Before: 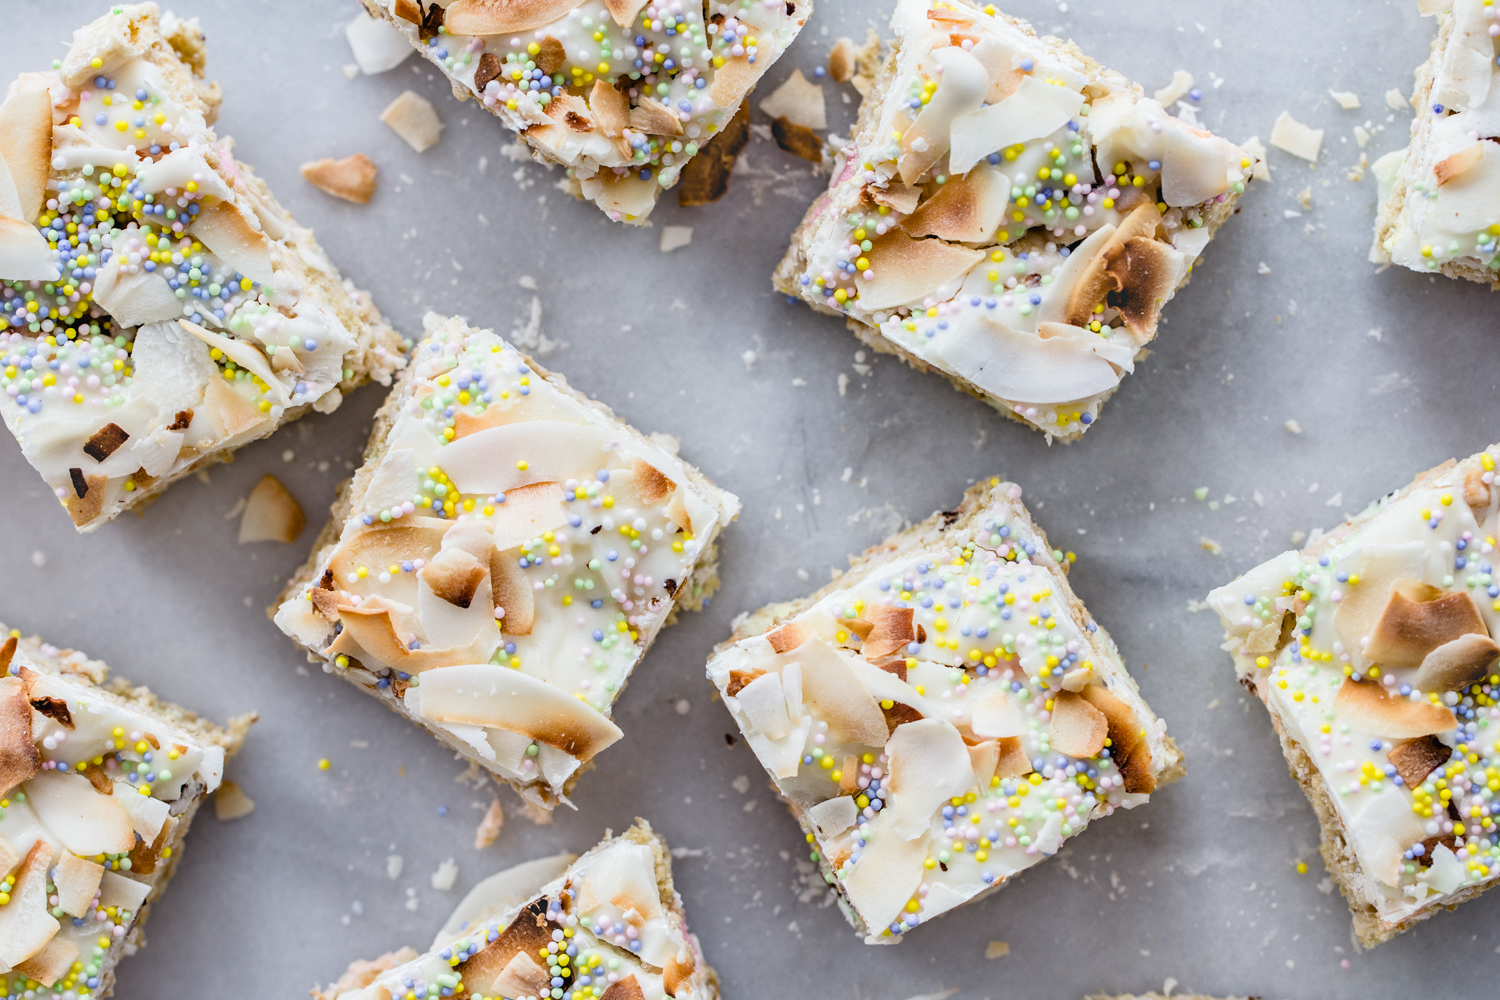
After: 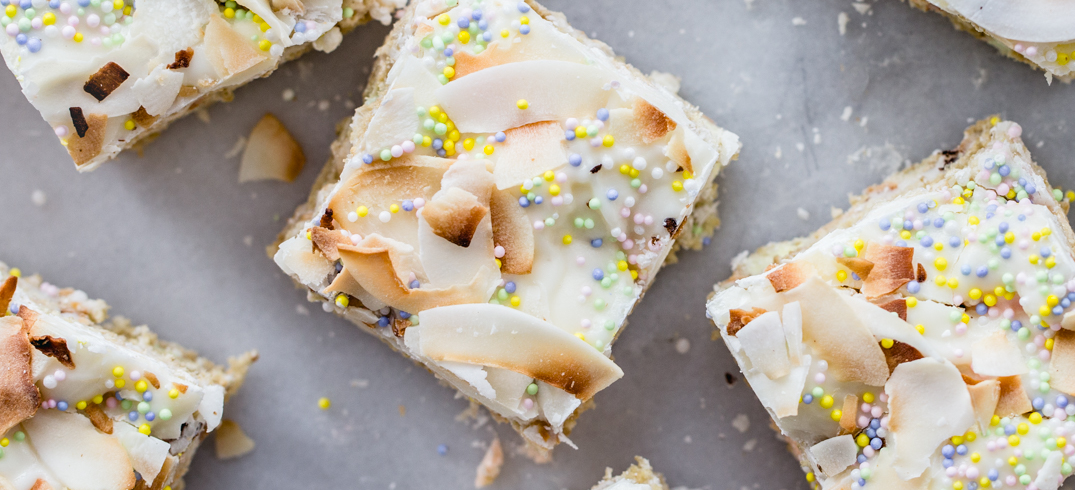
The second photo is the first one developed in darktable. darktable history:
crop: top 36.15%, right 28.303%, bottom 14.772%
